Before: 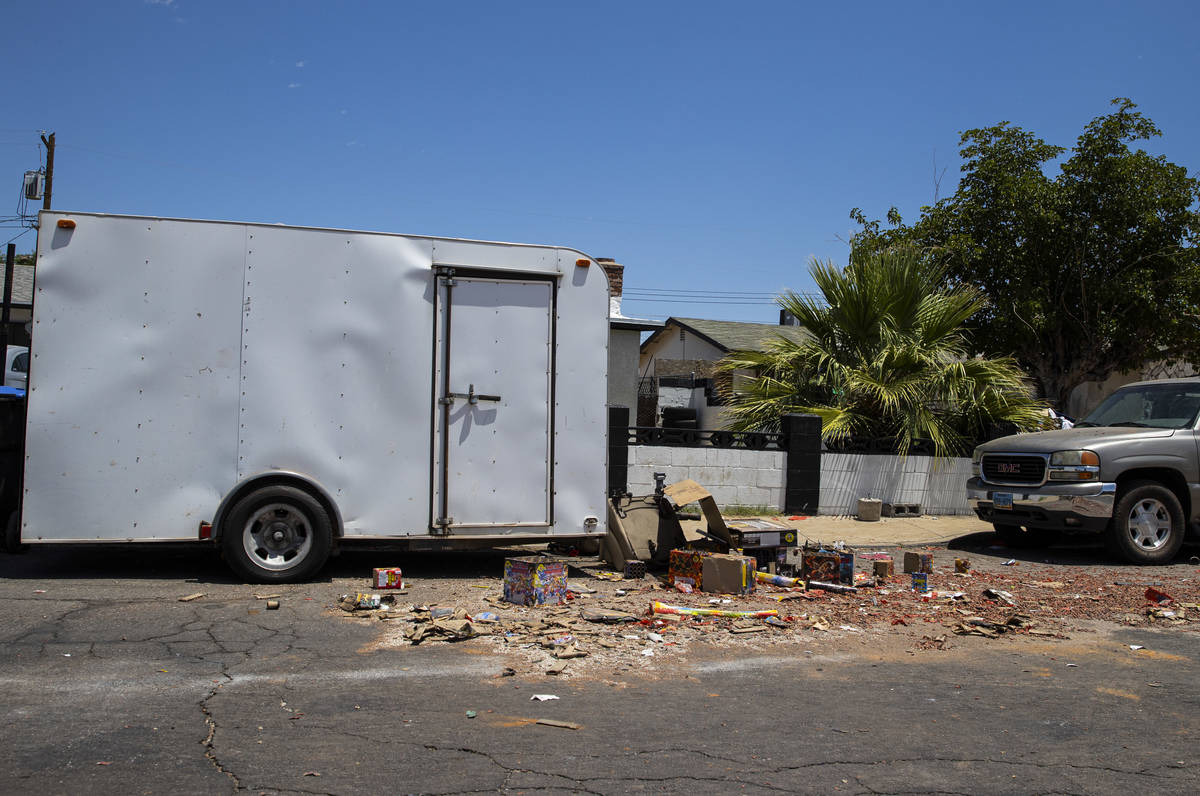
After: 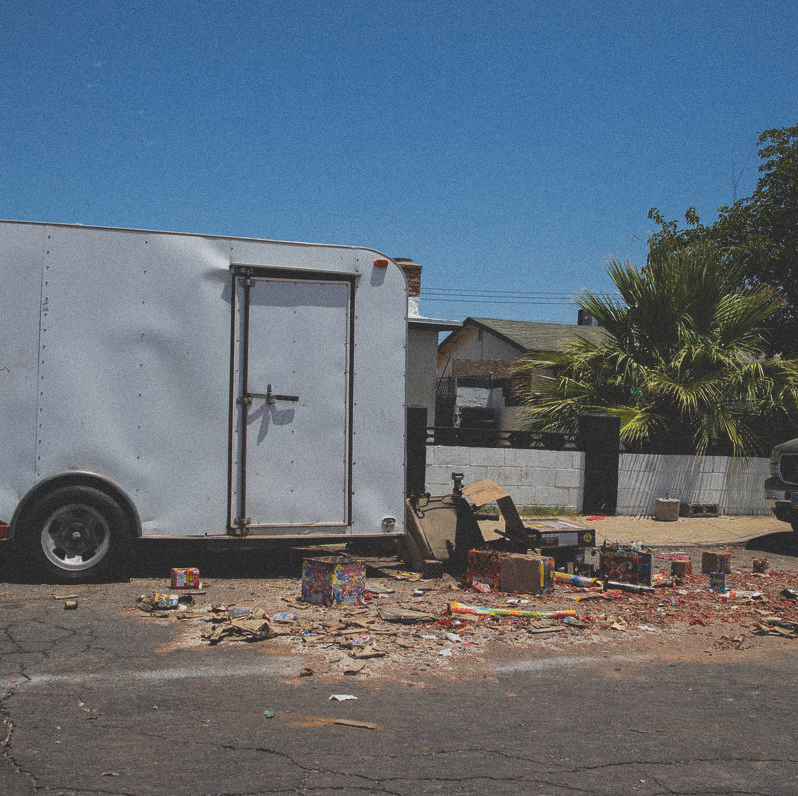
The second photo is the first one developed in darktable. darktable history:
grain: mid-tones bias 0%
contrast brightness saturation: contrast 0.05
crop: left 16.899%, right 16.556%
exposure: black level correction -0.036, exposure -0.497 EV, compensate highlight preservation false
